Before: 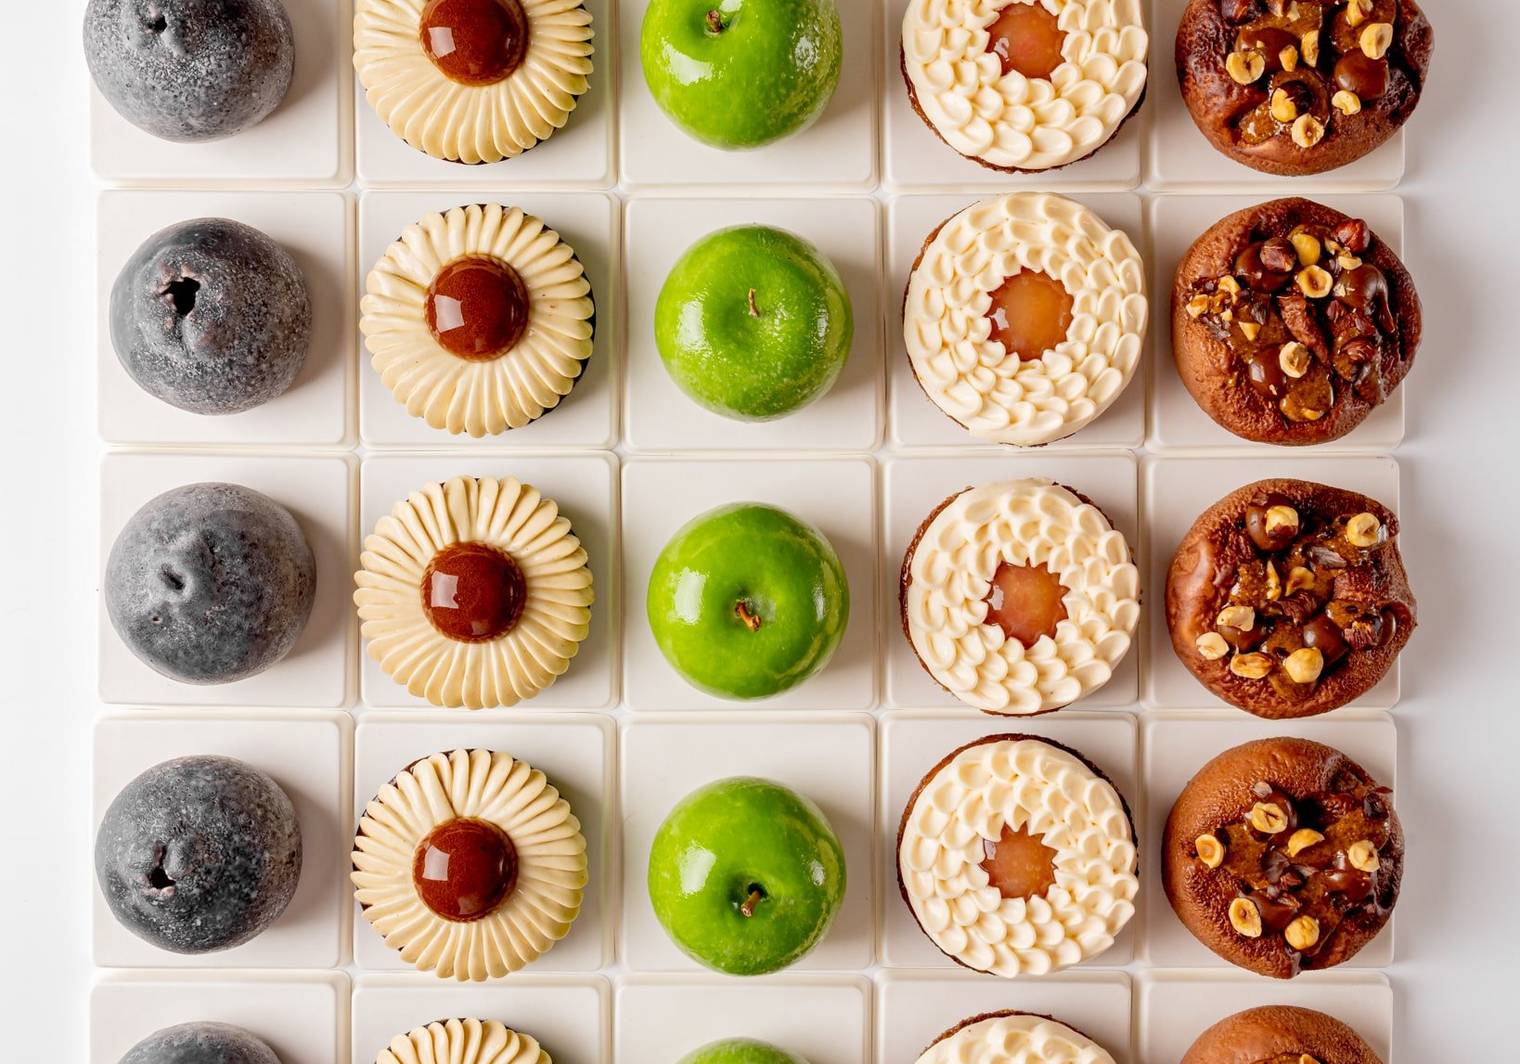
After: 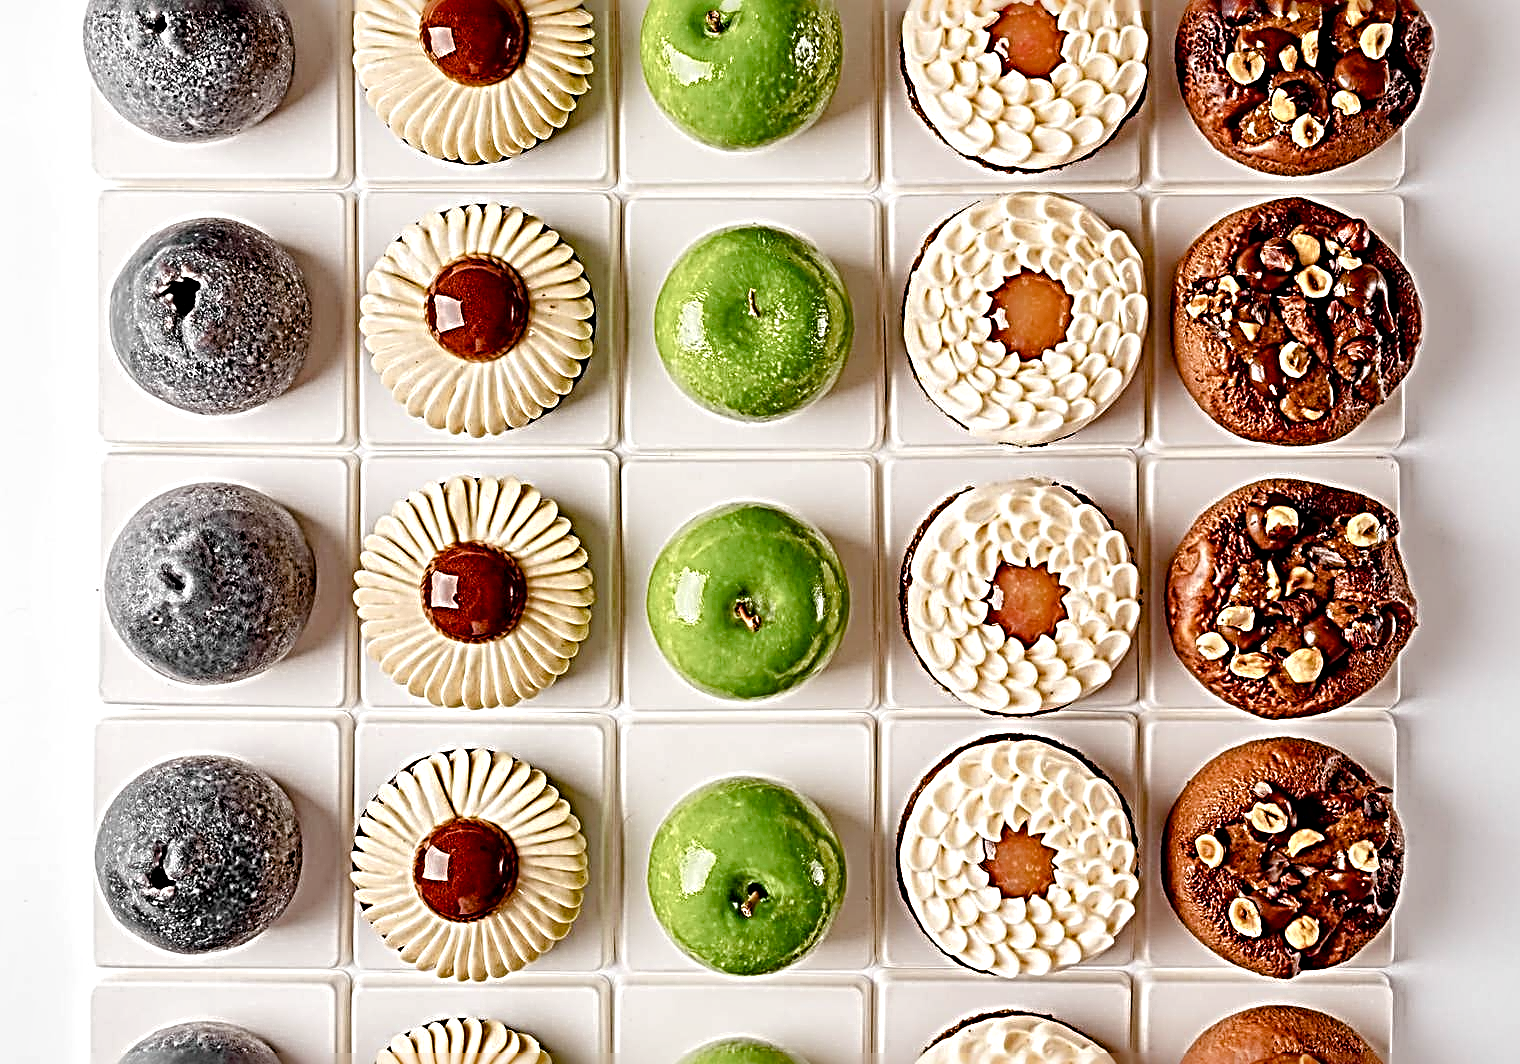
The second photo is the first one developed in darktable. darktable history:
exposure: exposure 0.127 EV, compensate highlight preservation false
local contrast: mode bilateral grid, contrast 20, coarseness 50, detail 132%, midtone range 0.2
color balance rgb: perceptual saturation grading › global saturation 20%, perceptual saturation grading › highlights -50%, perceptual saturation grading › shadows 30%
sharpen: radius 4.001, amount 2
